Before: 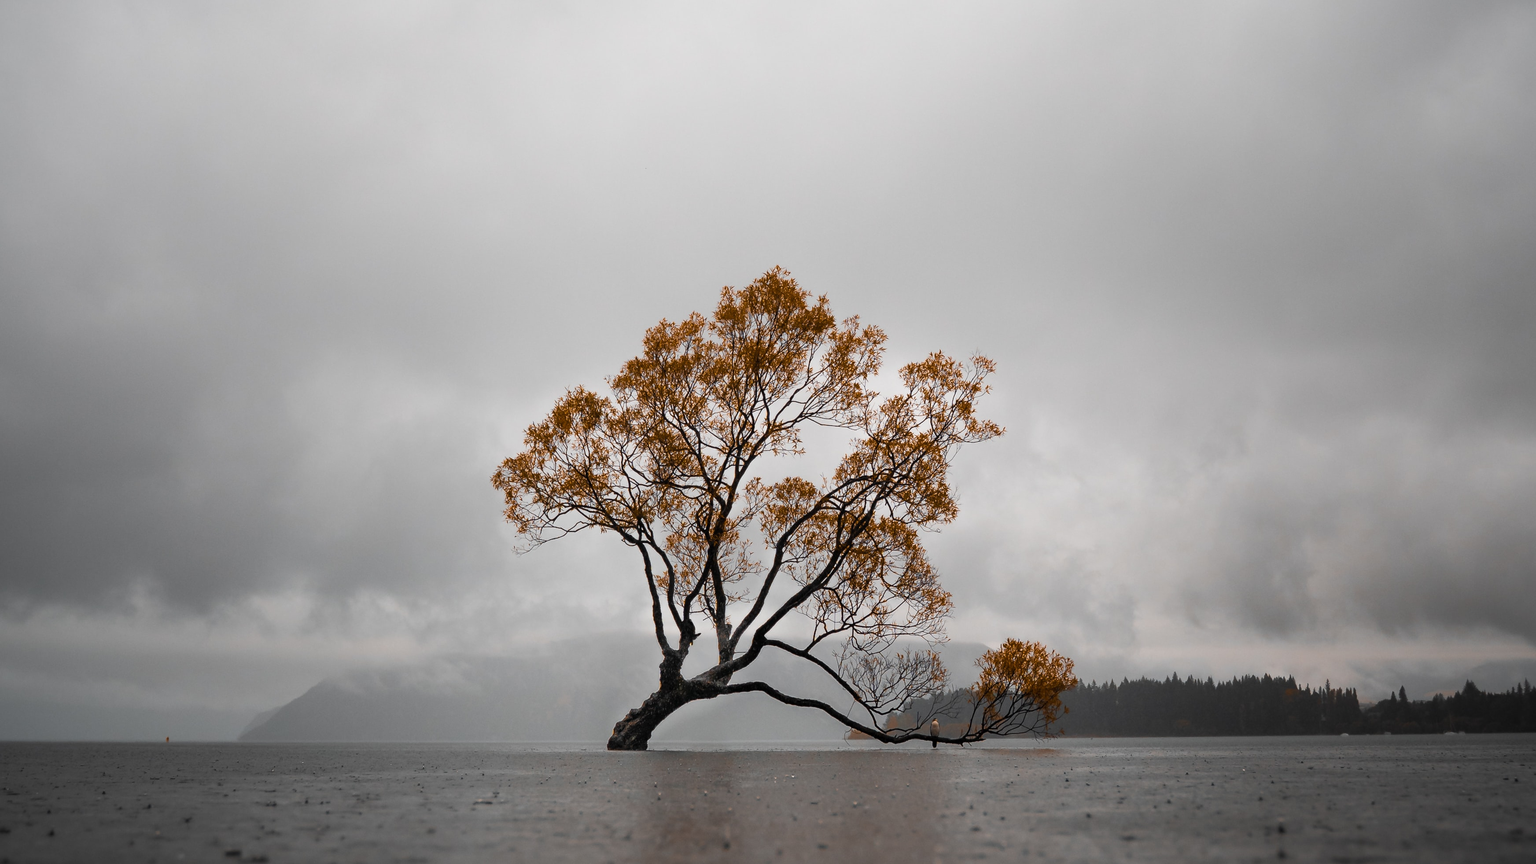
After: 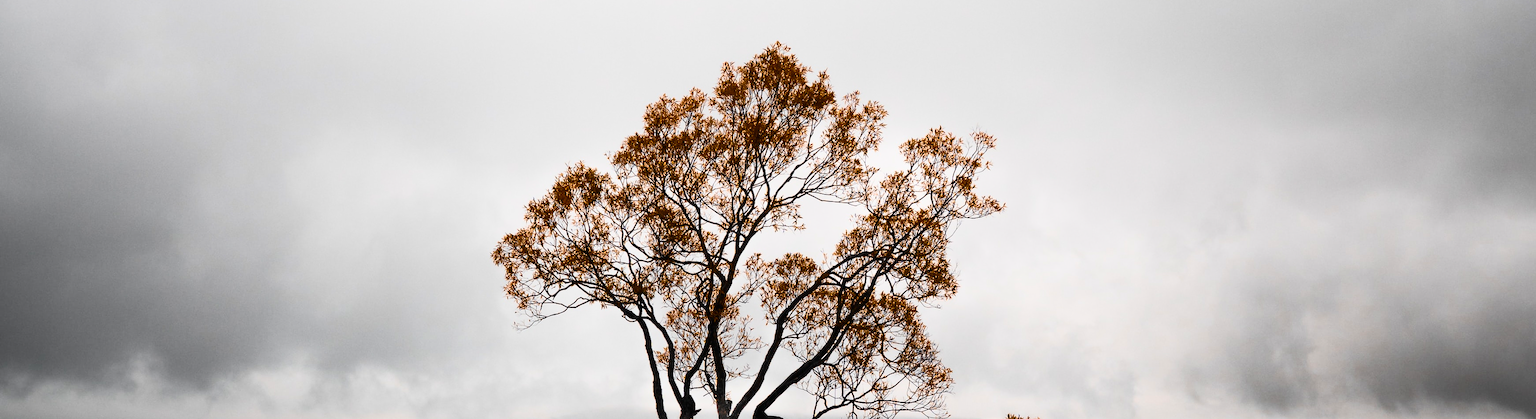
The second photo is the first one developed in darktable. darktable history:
contrast brightness saturation: contrast 0.399, brightness 0.112, saturation 0.208
crop and rotate: top 25.983%, bottom 25.515%
